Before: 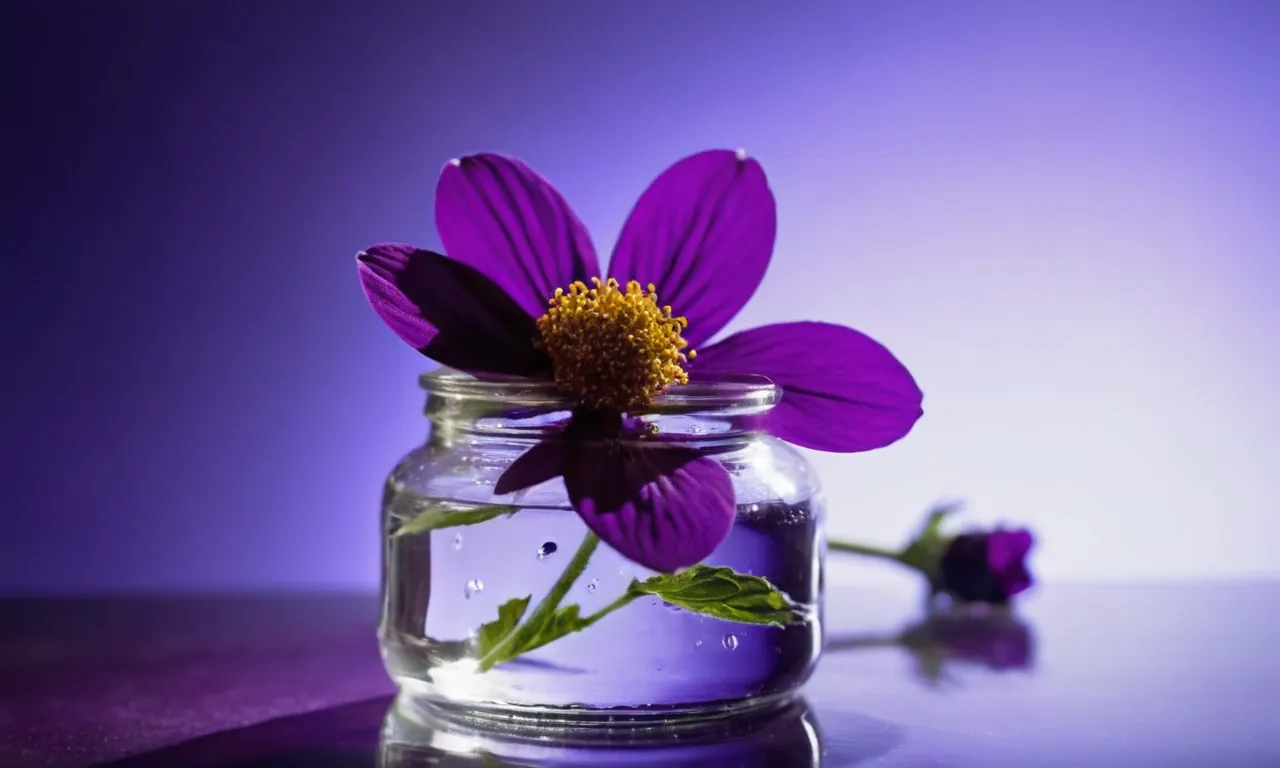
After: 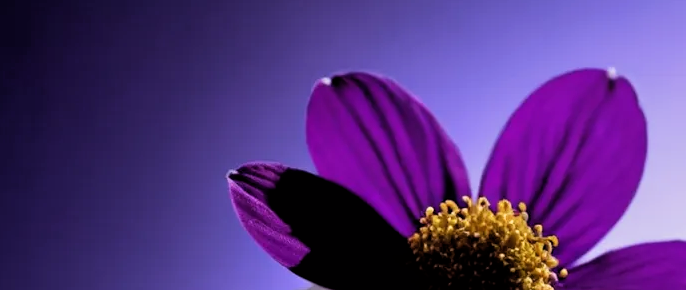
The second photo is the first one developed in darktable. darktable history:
crop: left 10.121%, top 10.631%, right 36.218%, bottom 51.526%
filmic rgb: black relative exposure -3.72 EV, white relative exposure 2.77 EV, dynamic range scaling -5.32%, hardness 3.03
